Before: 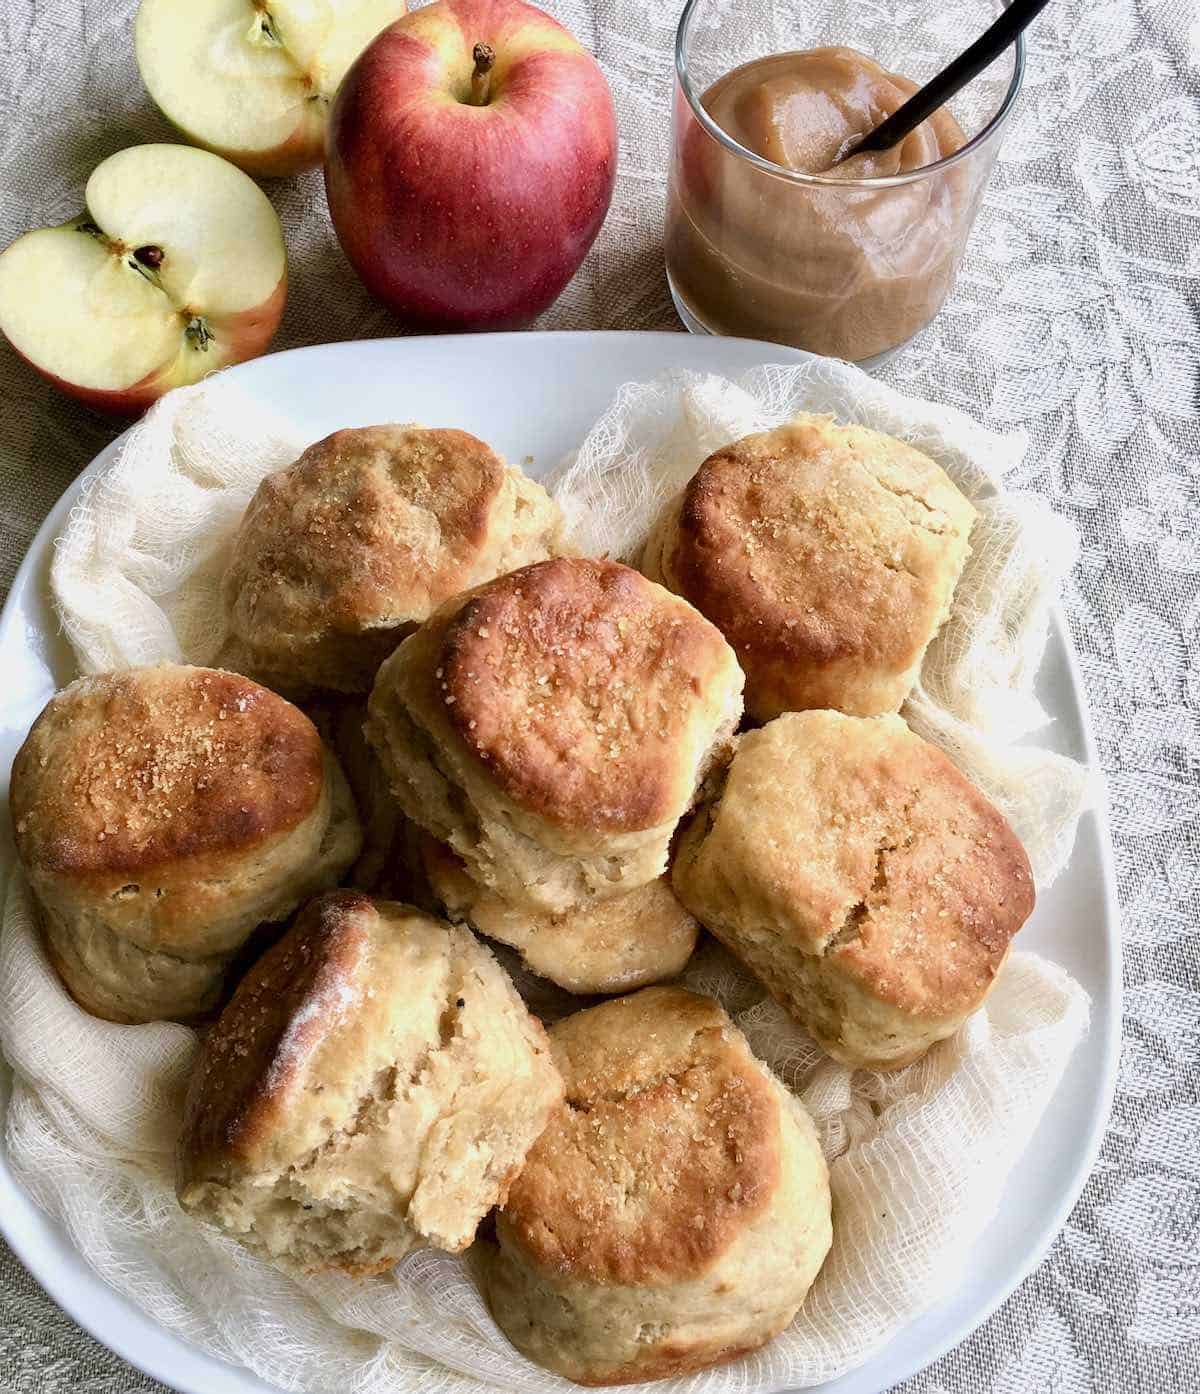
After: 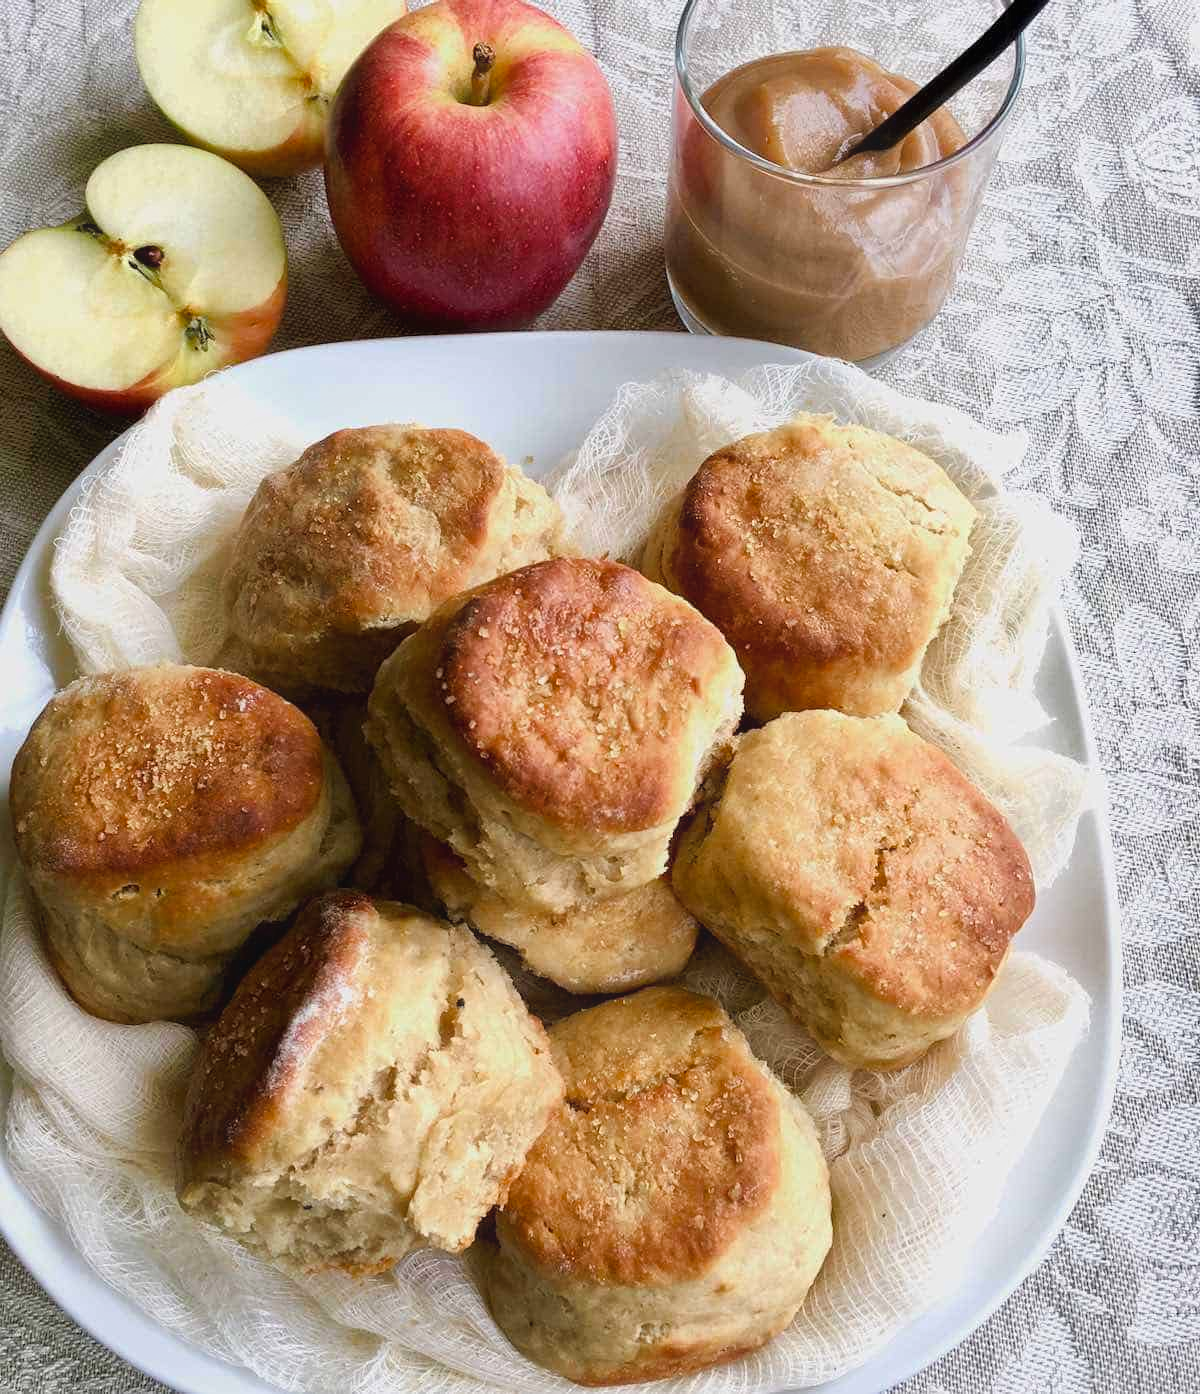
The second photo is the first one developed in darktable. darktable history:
color balance rgb: shadows fall-off 101%, linear chroma grading › mid-tones 7.63%, perceptual saturation grading › mid-tones 11.68%, mask middle-gray fulcrum 22.45%, global vibrance 10.11%, saturation formula JzAzBz (2021)
contrast equalizer: y [[0.439, 0.44, 0.442, 0.457, 0.493, 0.498], [0.5 ×6], [0.5 ×6], [0 ×6], [0 ×6]], mix 0.59
